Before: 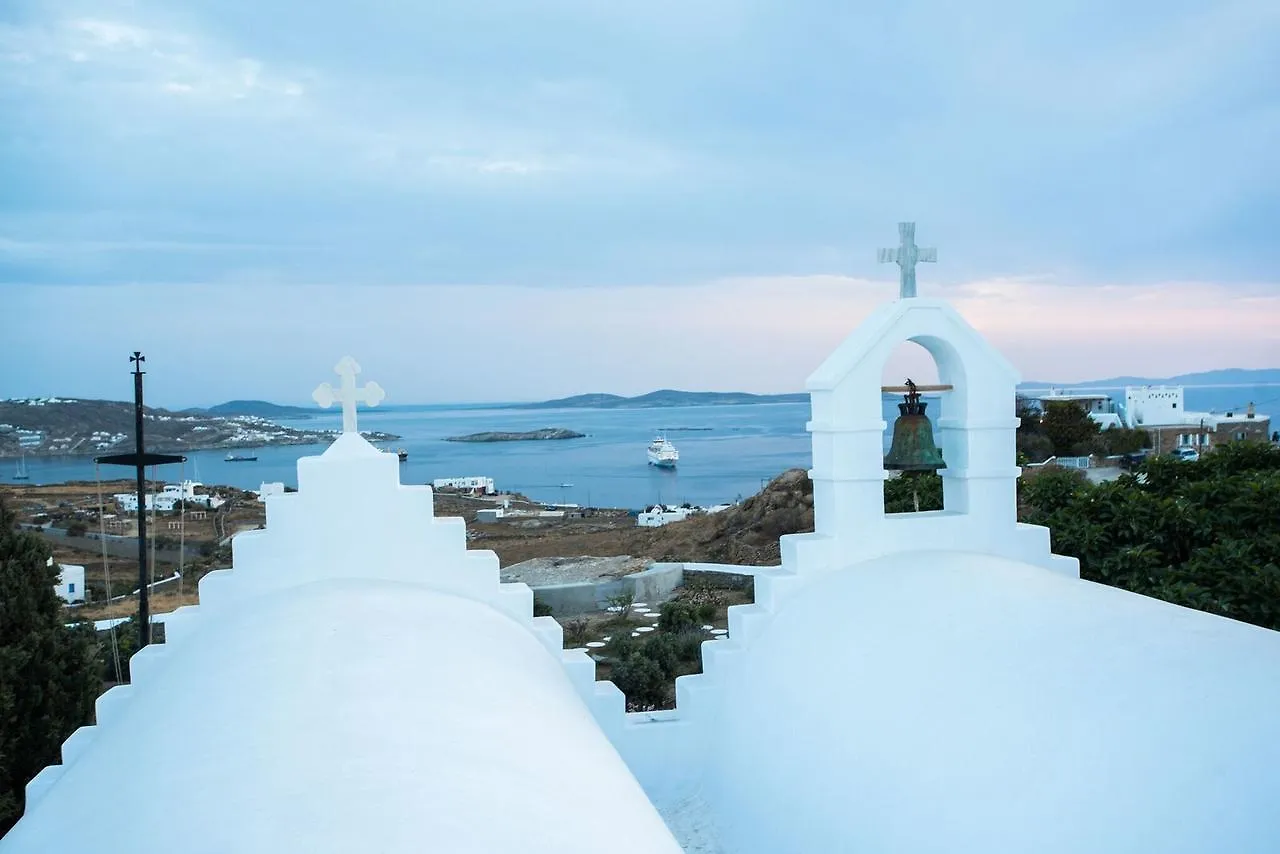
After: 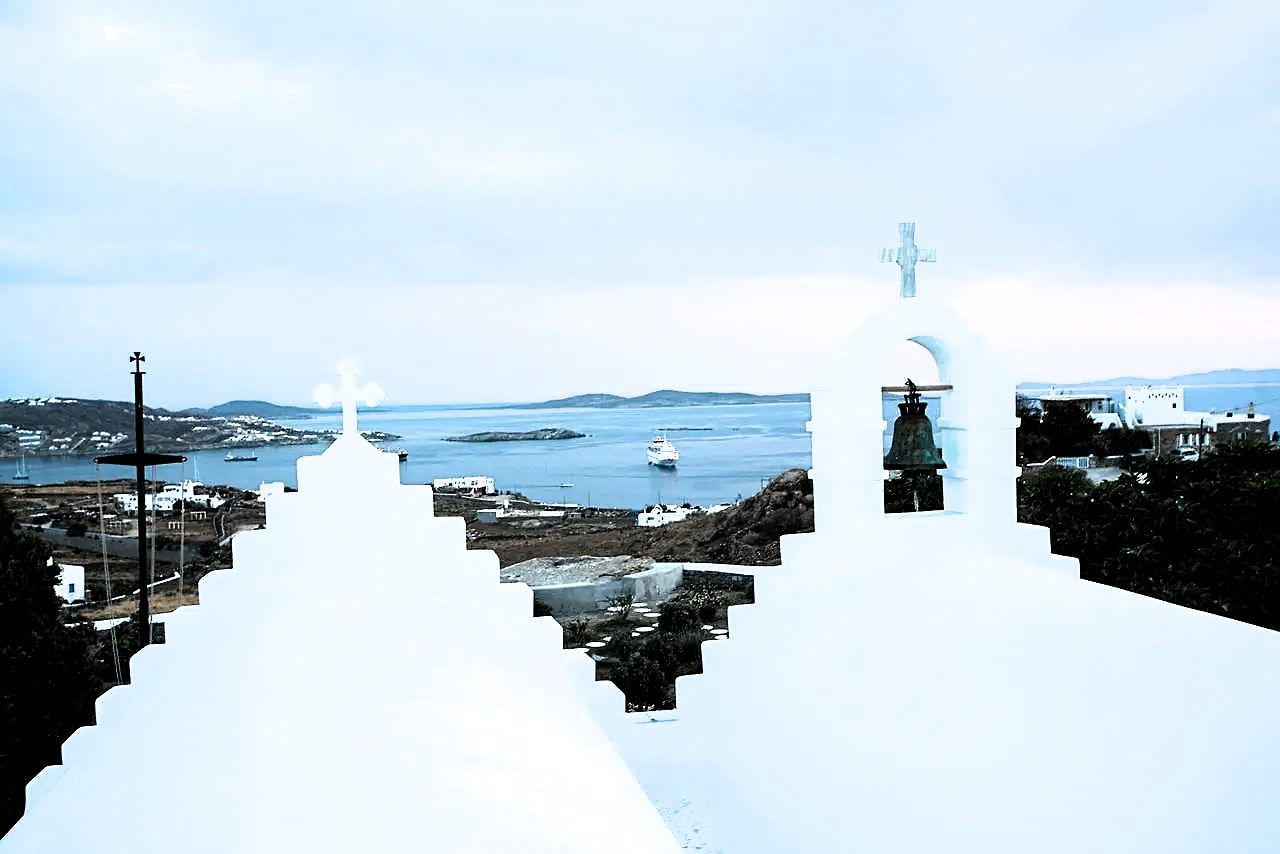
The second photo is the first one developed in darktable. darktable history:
sharpen: on, module defaults
filmic rgb: black relative exposure -8.23 EV, white relative exposure 2.21 EV, hardness 7.2, latitude 84.8%, contrast 1.691, highlights saturation mix -3.43%, shadows ↔ highlights balance -2.04%, color science v6 (2022)
